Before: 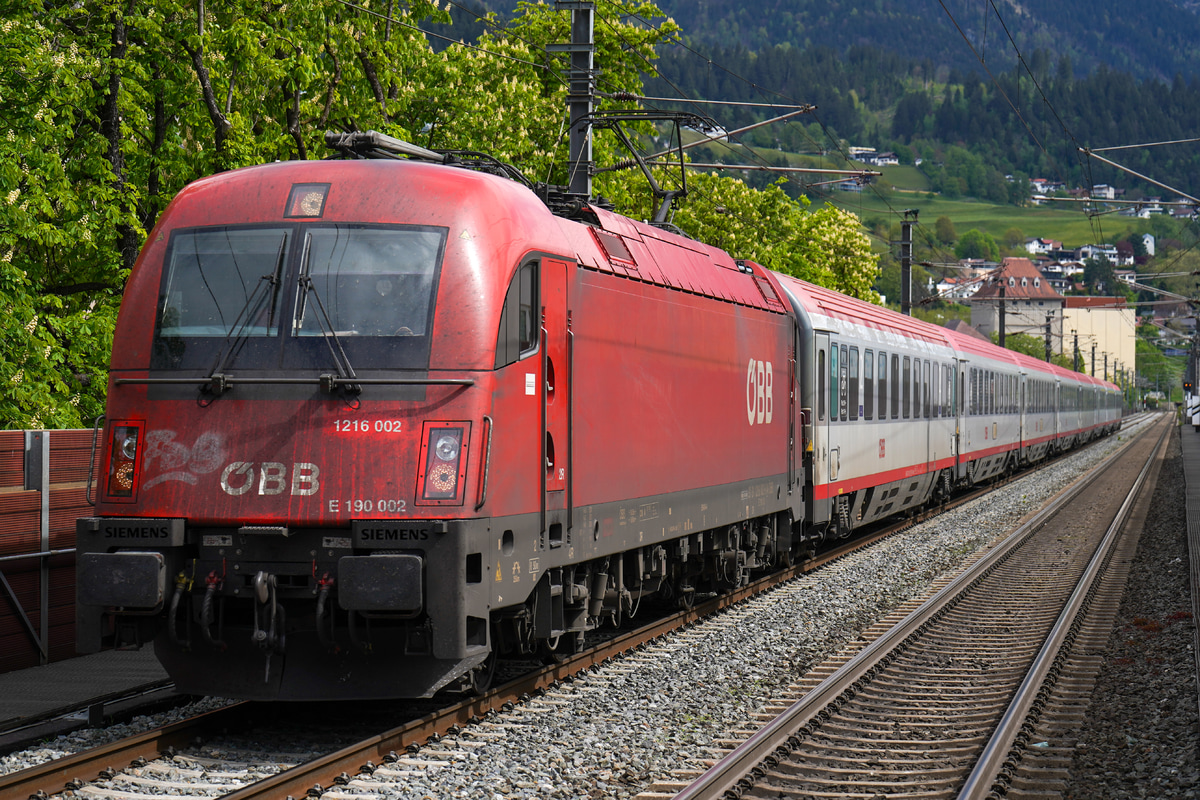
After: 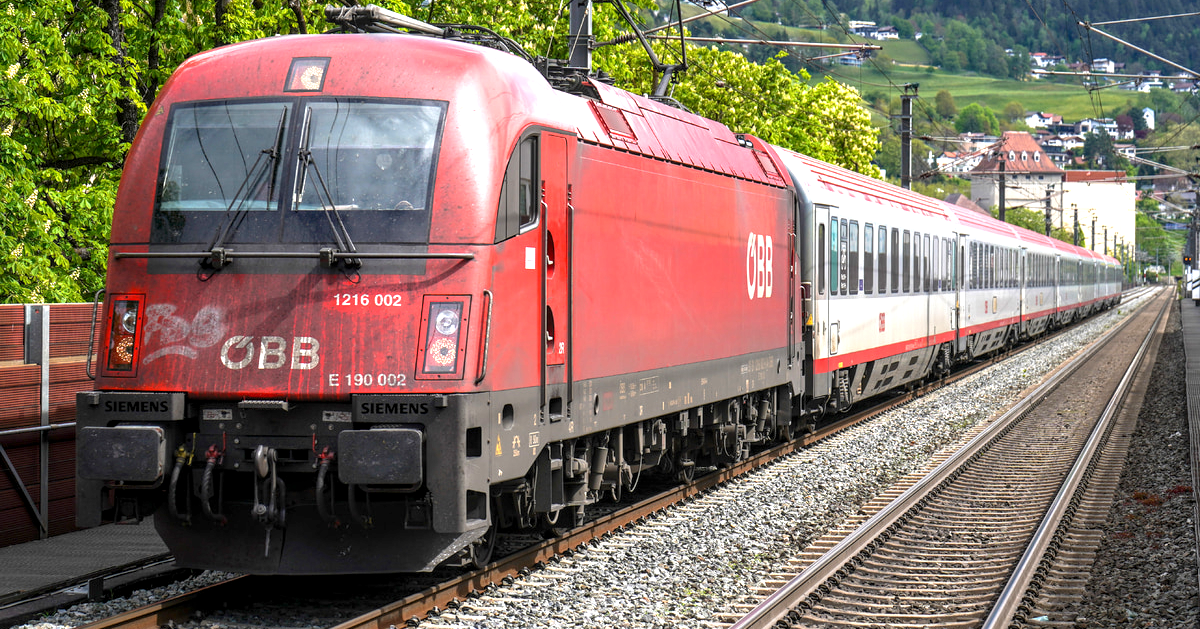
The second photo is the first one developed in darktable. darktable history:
local contrast: on, module defaults
crop and rotate: top 15.774%, bottom 5.506%
color balance: on, module defaults
exposure: black level correction 0.001, exposure 1.05 EV, compensate exposure bias true, compensate highlight preservation false
